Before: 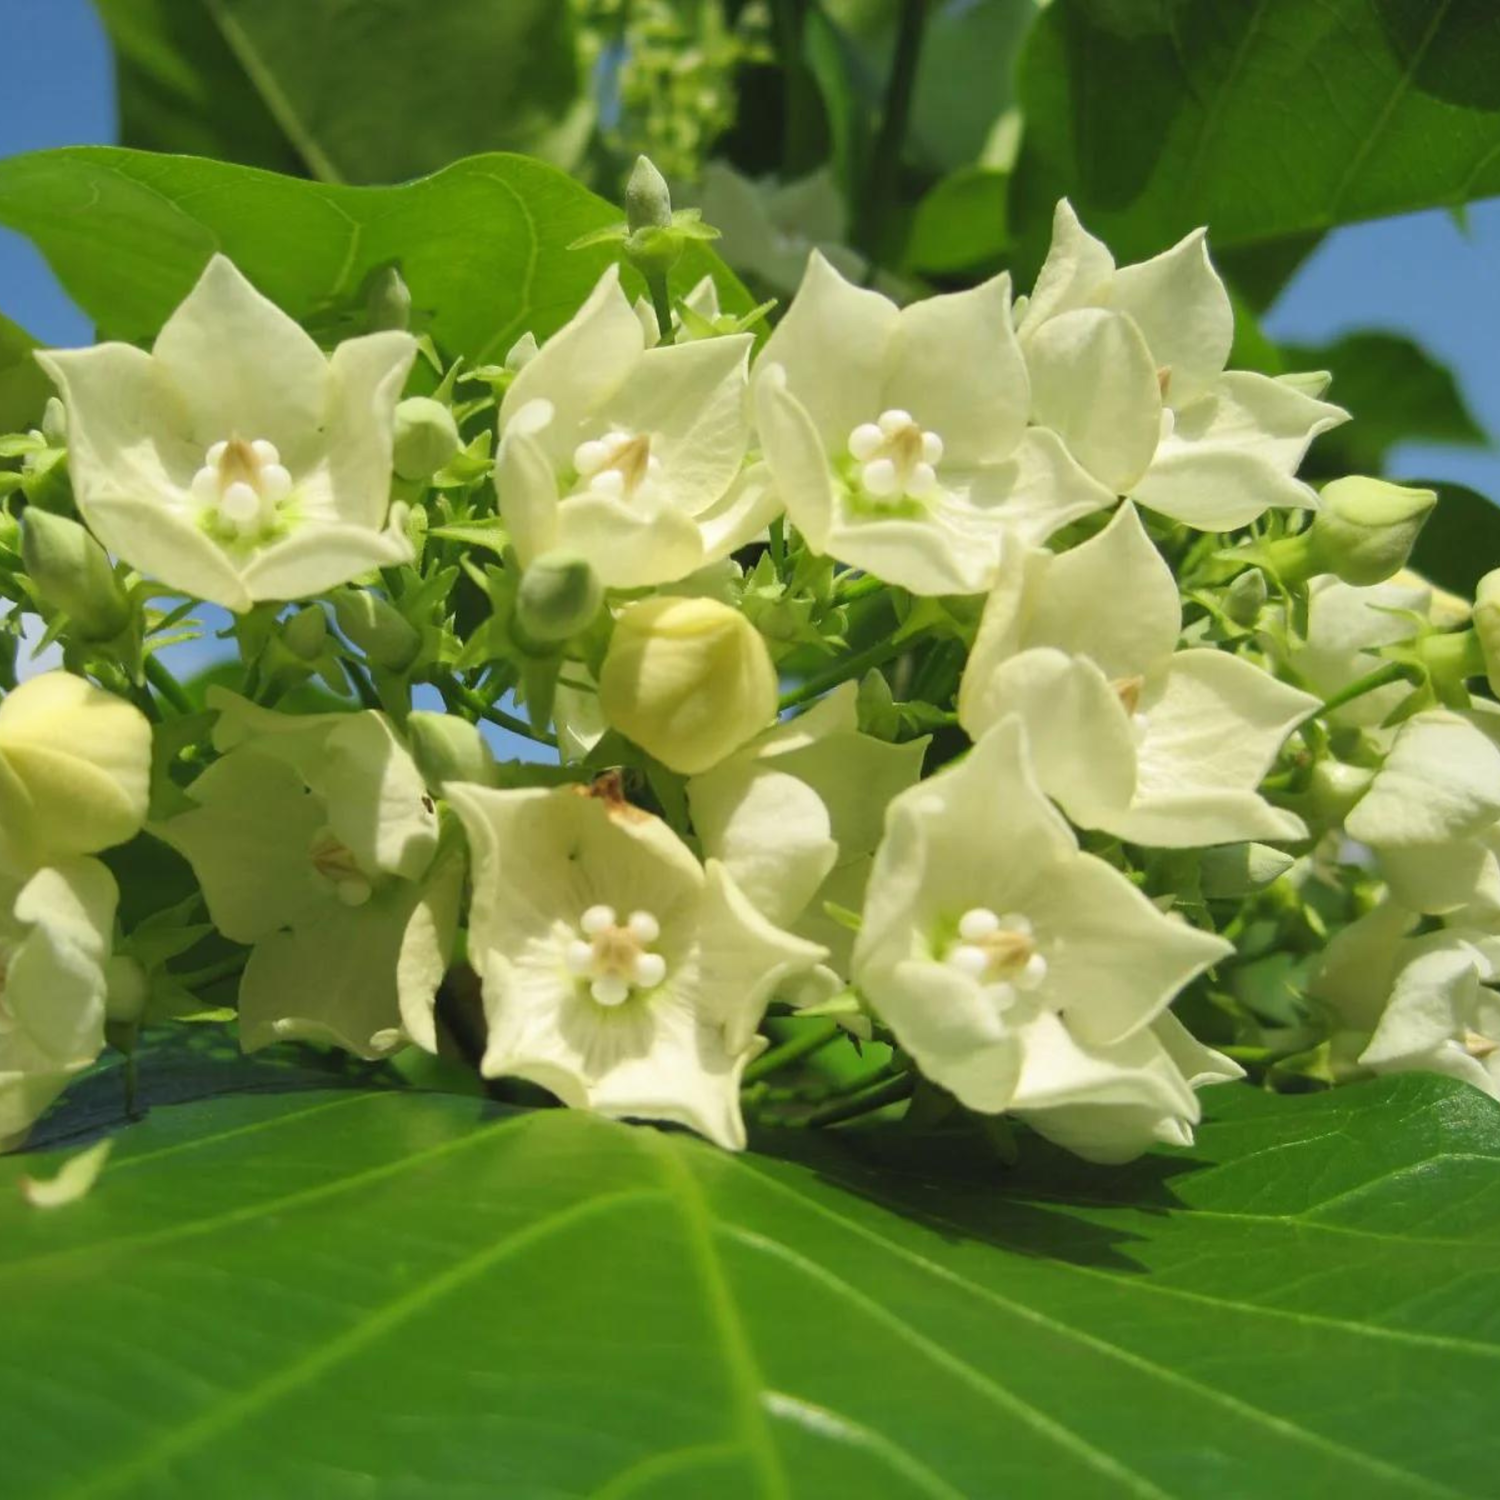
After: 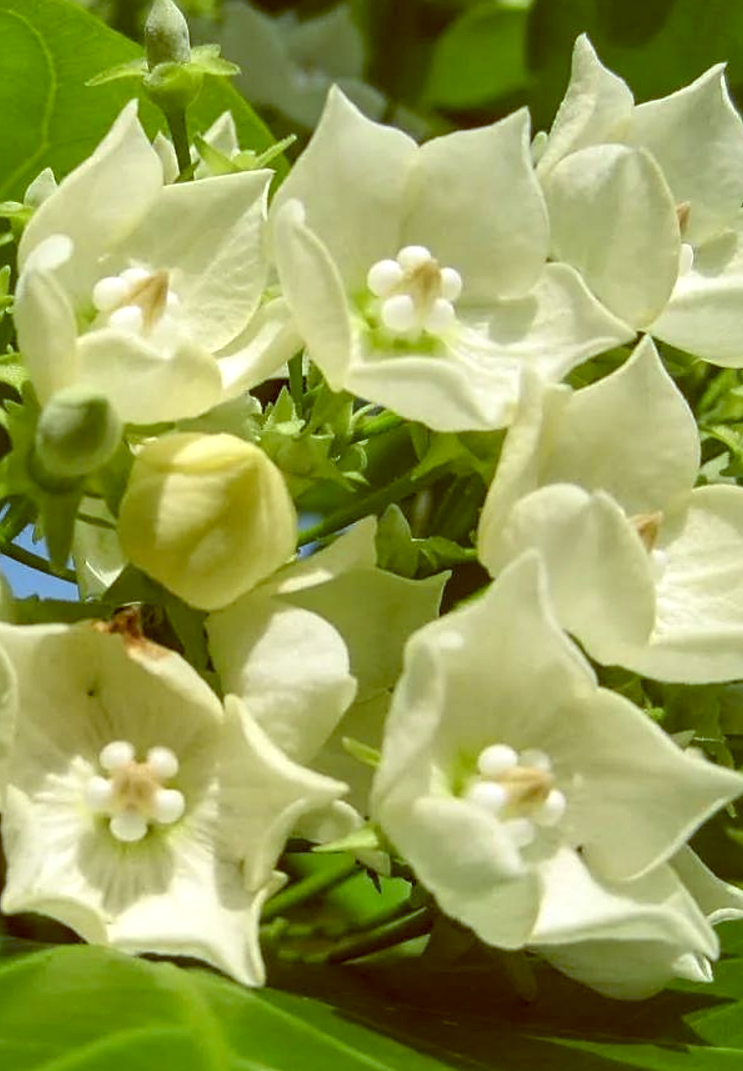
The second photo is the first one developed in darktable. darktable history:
sharpen: on, module defaults
color balance: lift [1, 1.015, 1.004, 0.985], gamma [1, 0.958, 0.971, 1.042], gain [1, 0.956, 0.977, 1.044]
crop: left 32.075%, top 10.976%, right 18.355%, bottom 17.596%
local contrast: detail 130%
